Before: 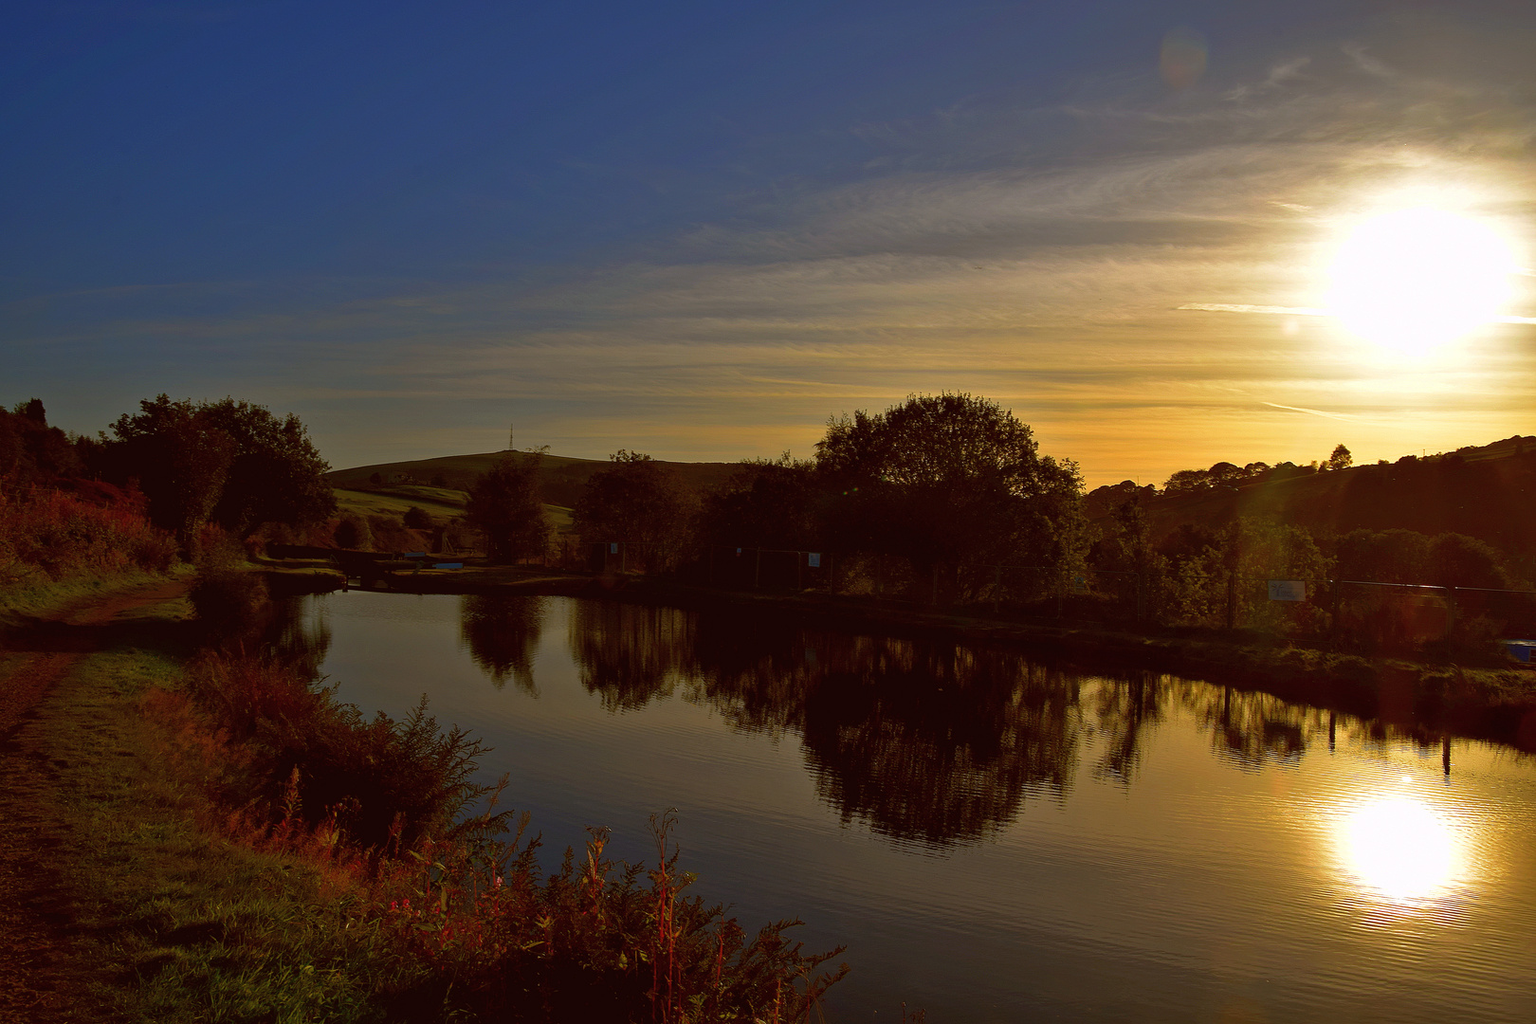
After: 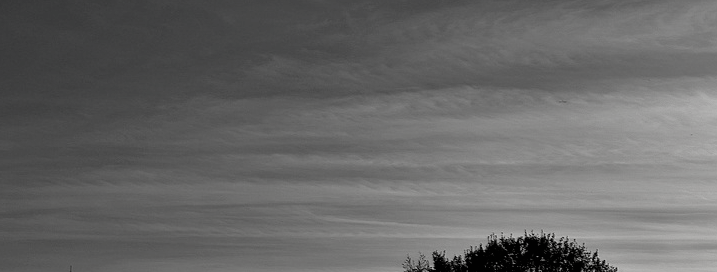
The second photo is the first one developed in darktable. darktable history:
crop: left 28.996%, top 16.835%, right 26.694%, bottom 57.898%
filmic rgb: black relative exposure -5.13 EV, white relative exposure 3.55 EV, threshold 2.95 EV, hardness 3.19, contrast 1.184, highlights saturation mix -49.37%, add noise in highlights 0.001, preserve chrominance no, color science v4 (2020), enable highlight reconstruction true
exposure: exposure 0.014 EV, compensate highlight preservation false
